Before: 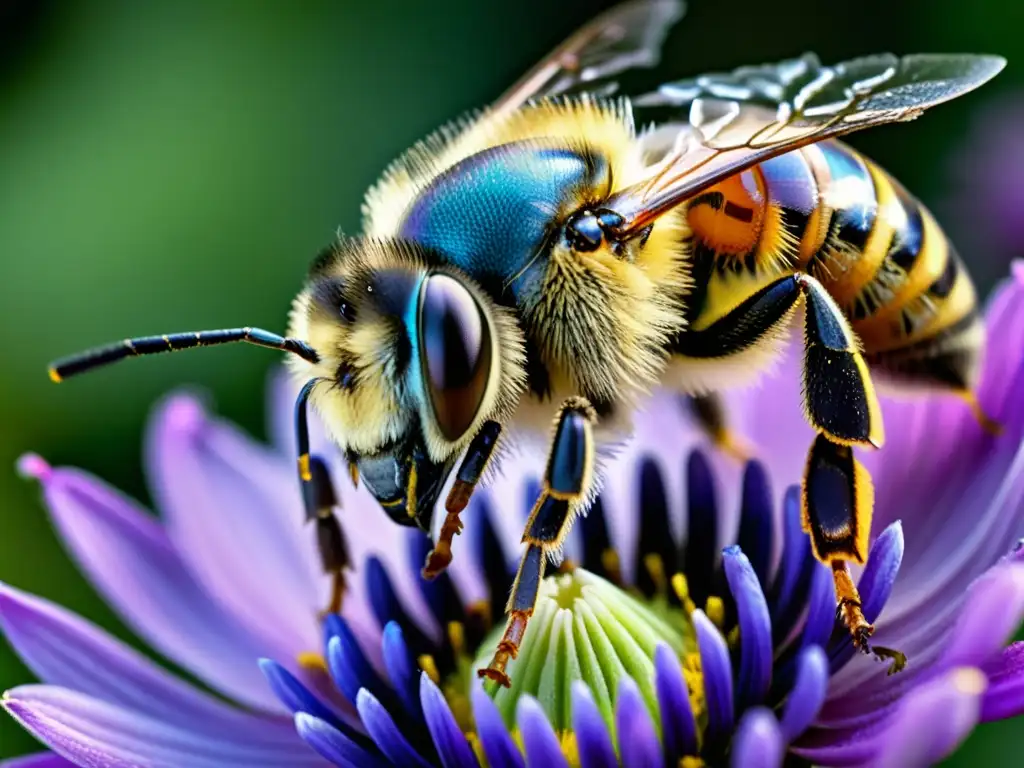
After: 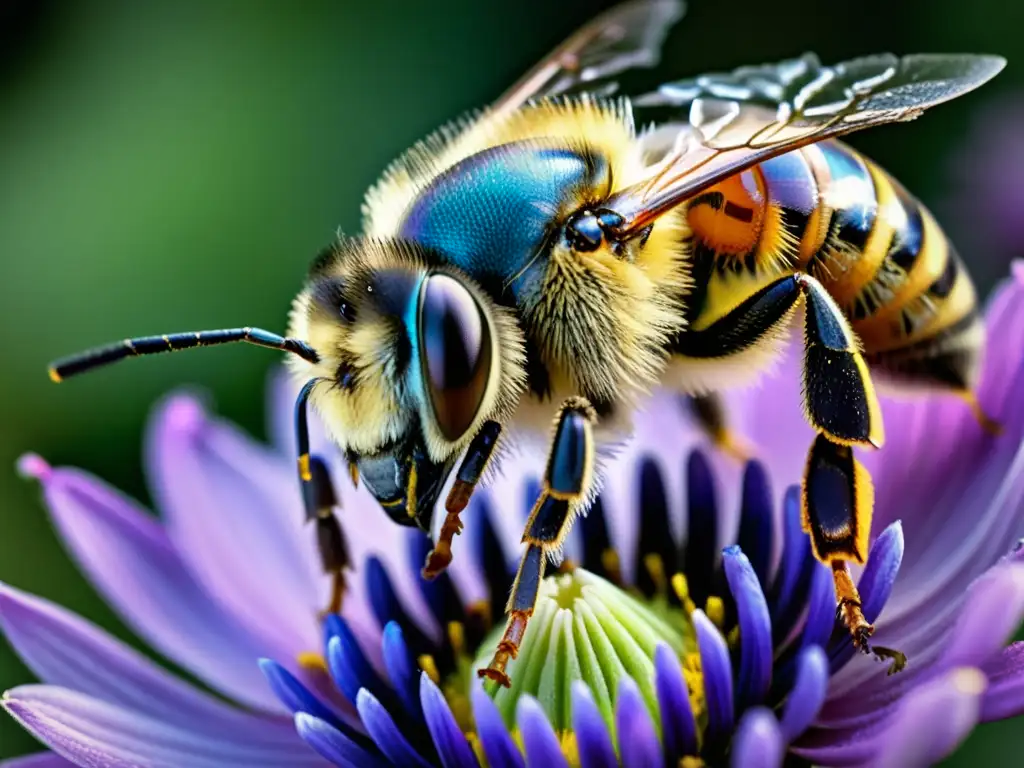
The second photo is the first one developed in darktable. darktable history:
vignetting: fall-off start 74.77%, brightness -0.178, saturation -0.289, width/height ratio 1.078
color zones: curves: ch0 [(0, 0.5) (0.143, 0.5) (0.286, 0.5) (0.429, 0.5) (0.571, 0.5) (0.714, 0.476) (0.857, 0.5) (1, 0.5)]; ch2 [(0, 0.5) (0.143, 0.5) (0.286, 0.5) (0.429, 0.5) (0.571, 0.5) (0.714, 0.487) (0.857, 0.5) (1, 0.5)]
